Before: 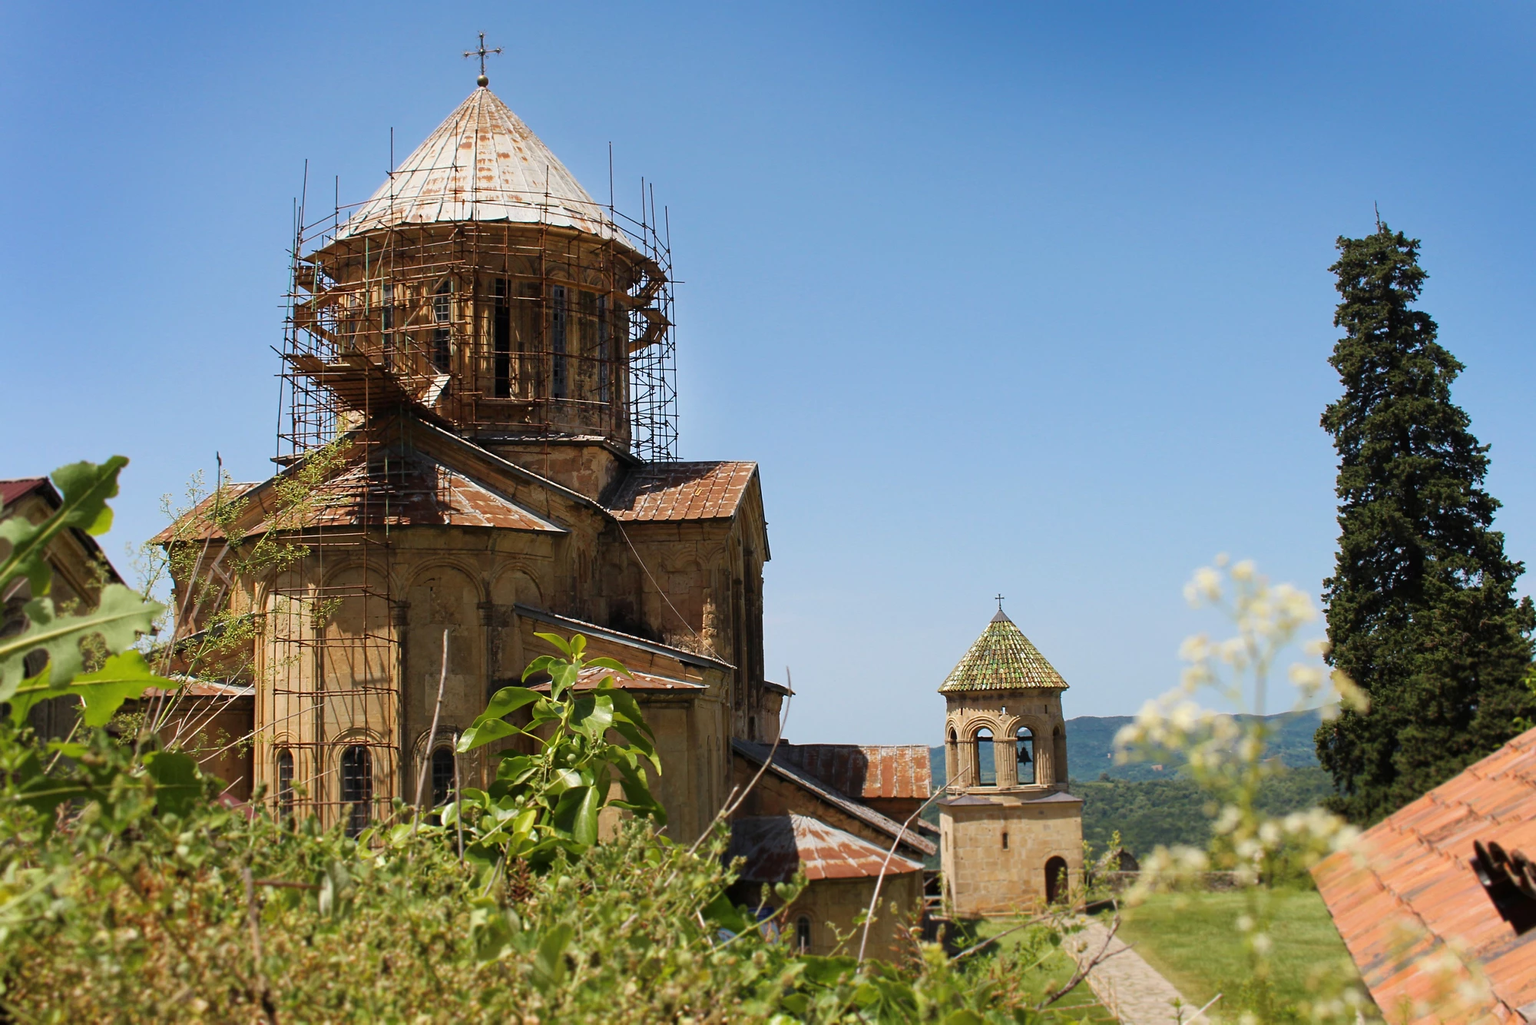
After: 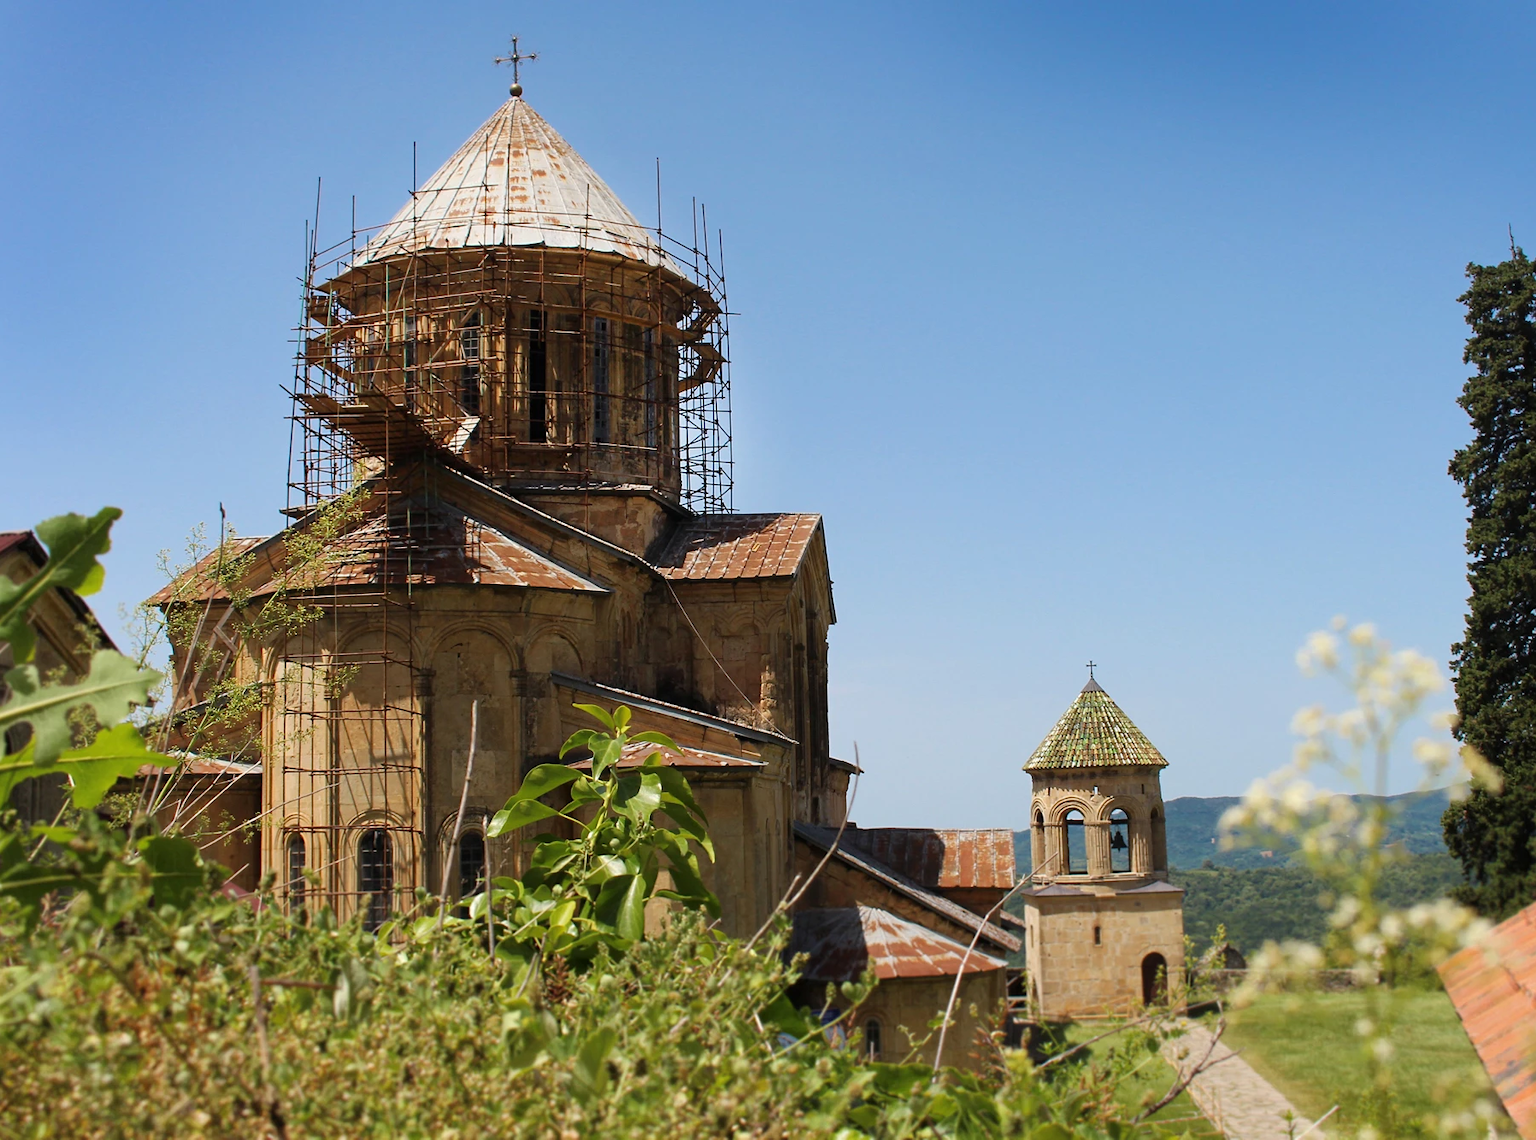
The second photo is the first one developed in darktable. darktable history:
crop and rotate: left 1.288%, right 8.822%
